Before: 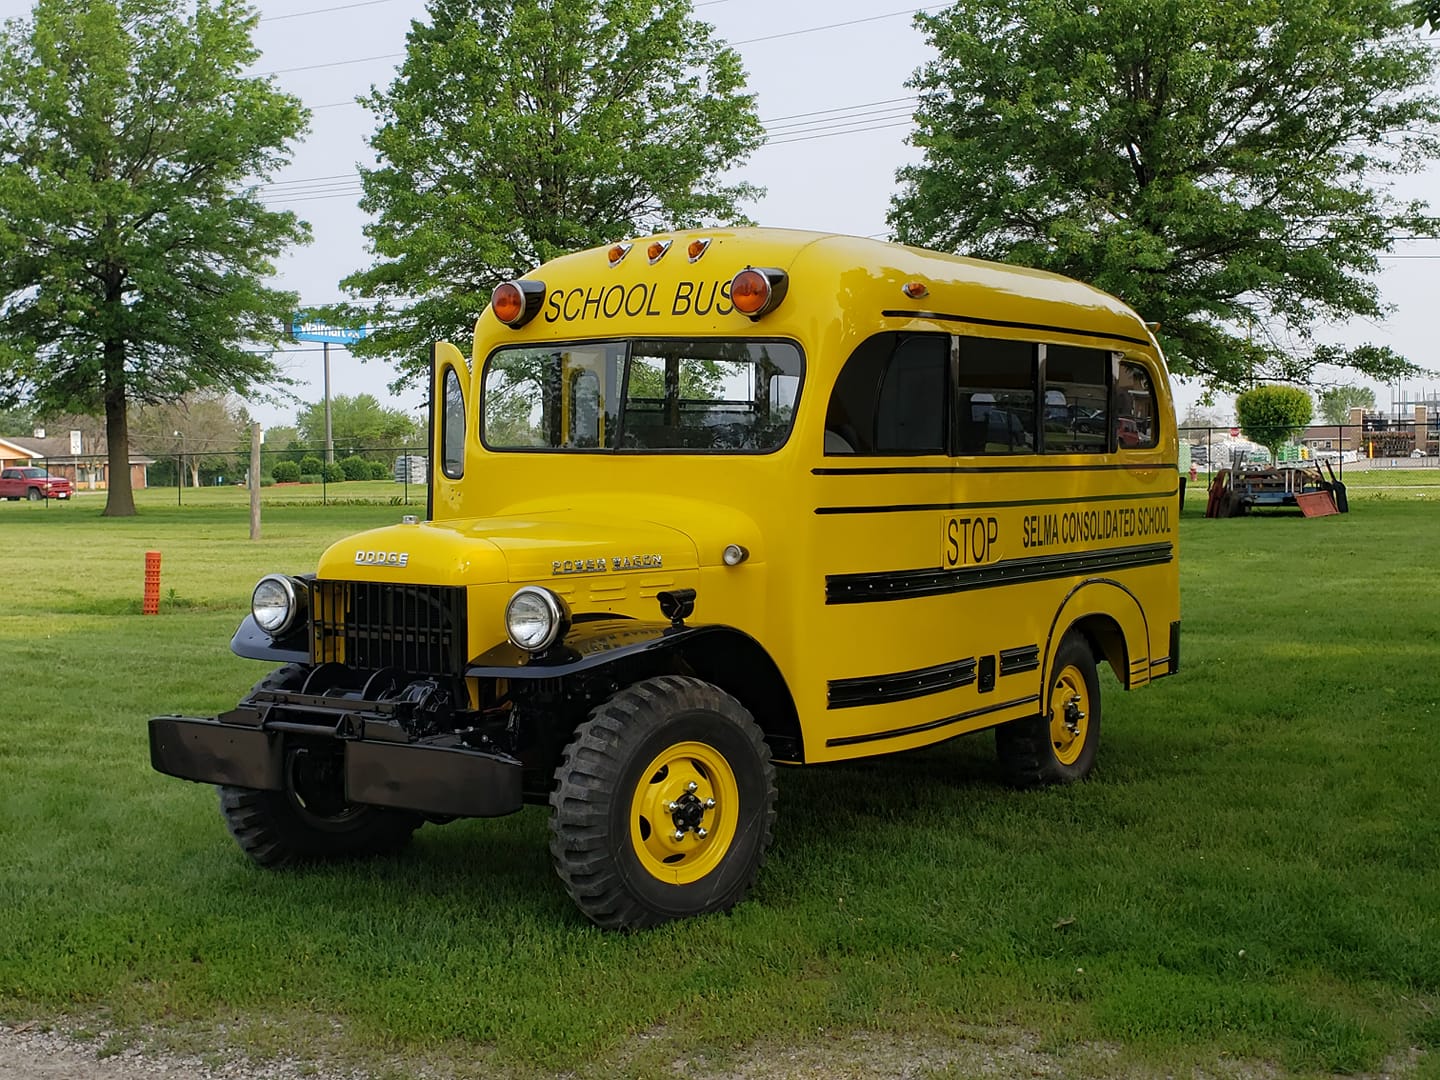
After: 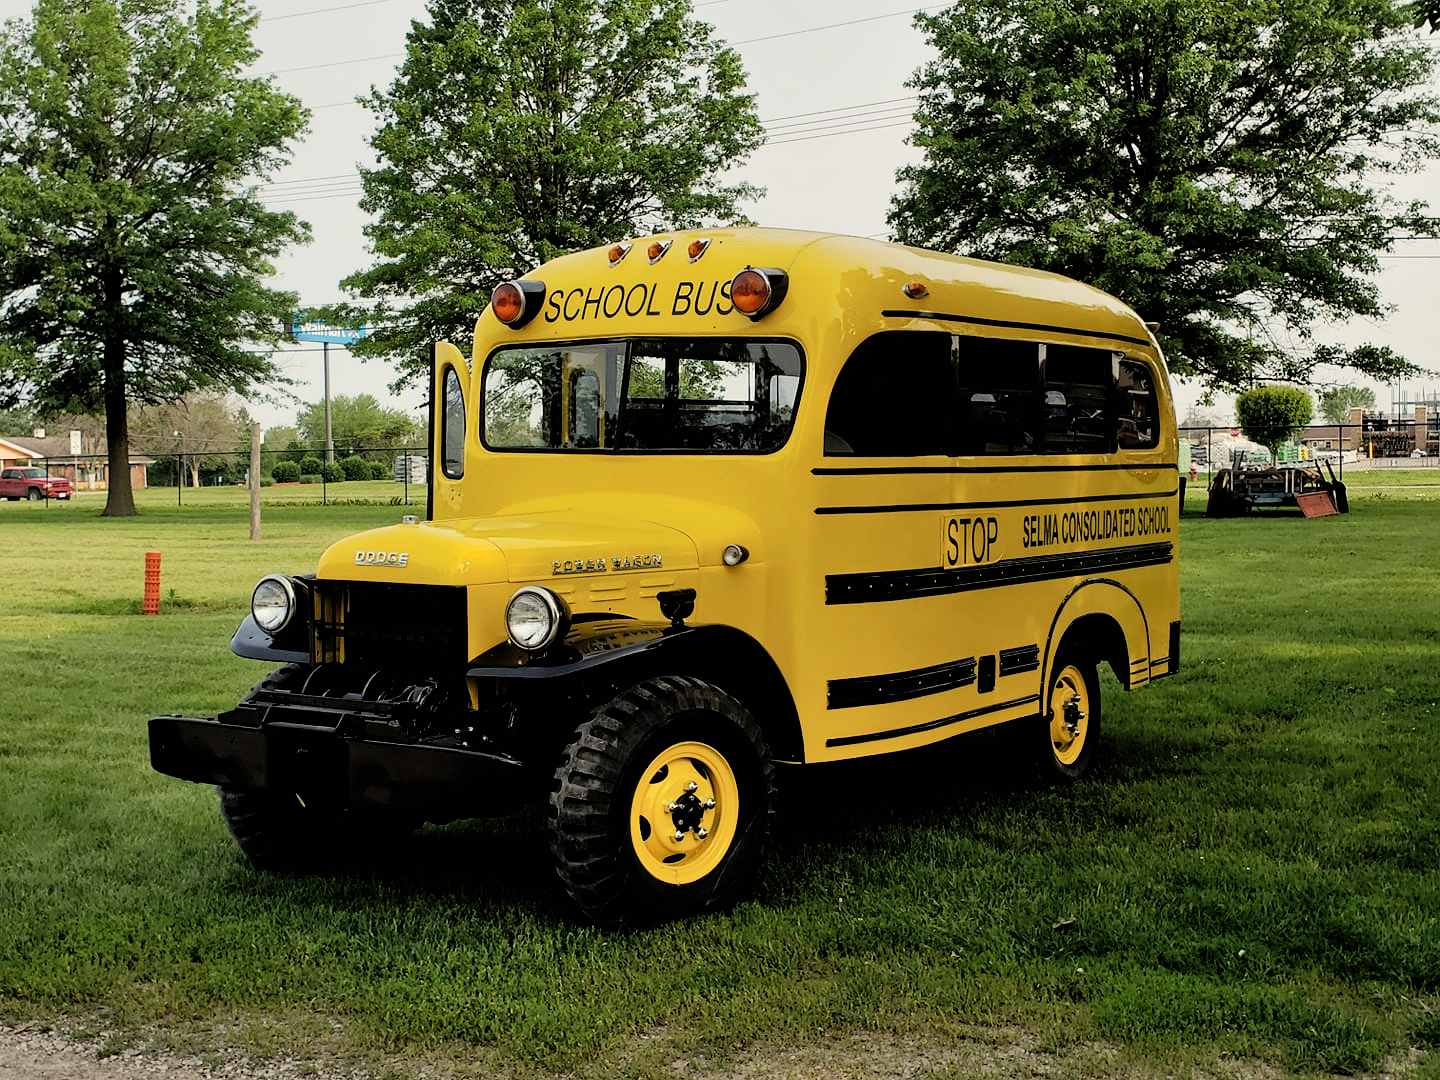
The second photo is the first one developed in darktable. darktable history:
shadows and highlights: low approximation 0.01, soften with gaussian
filmic rgb: black relative exposure -4 EV, white relative exposure 3 EV, hardness 3.02, contrast 1.4
white balance: red 1.029, blue 0.92
